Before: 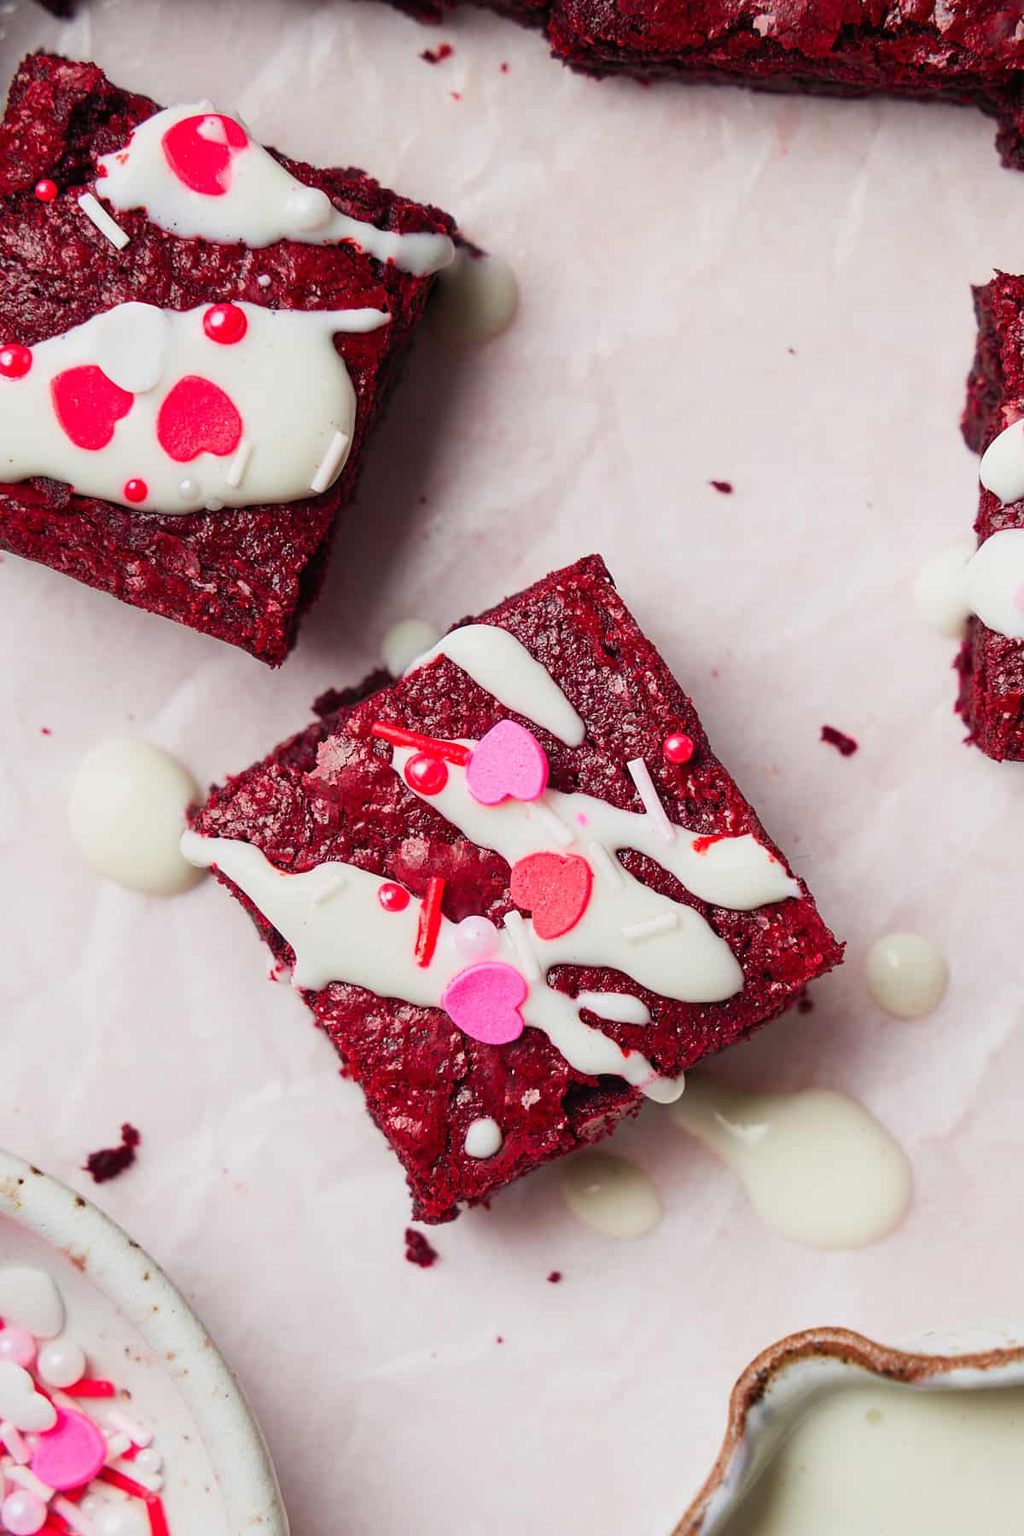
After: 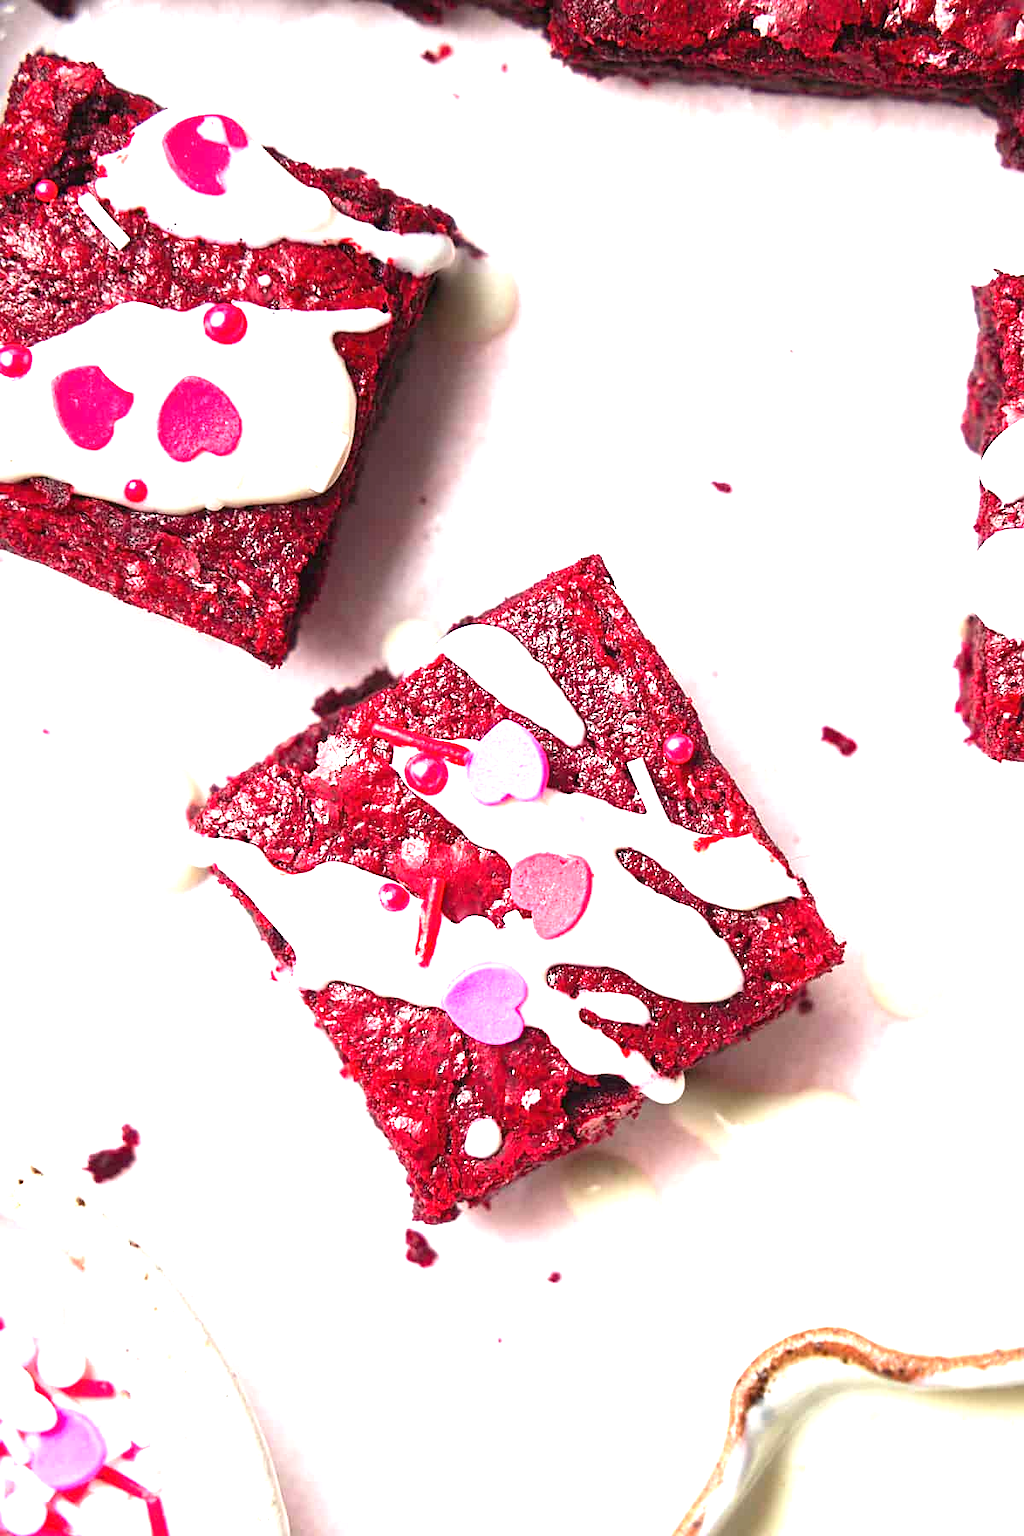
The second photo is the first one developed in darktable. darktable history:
sharpen: amount 0.214
exposure: black level correction 0, exposure 1.678 EV, compensate exposure bias true, compensate highlight preservation false
